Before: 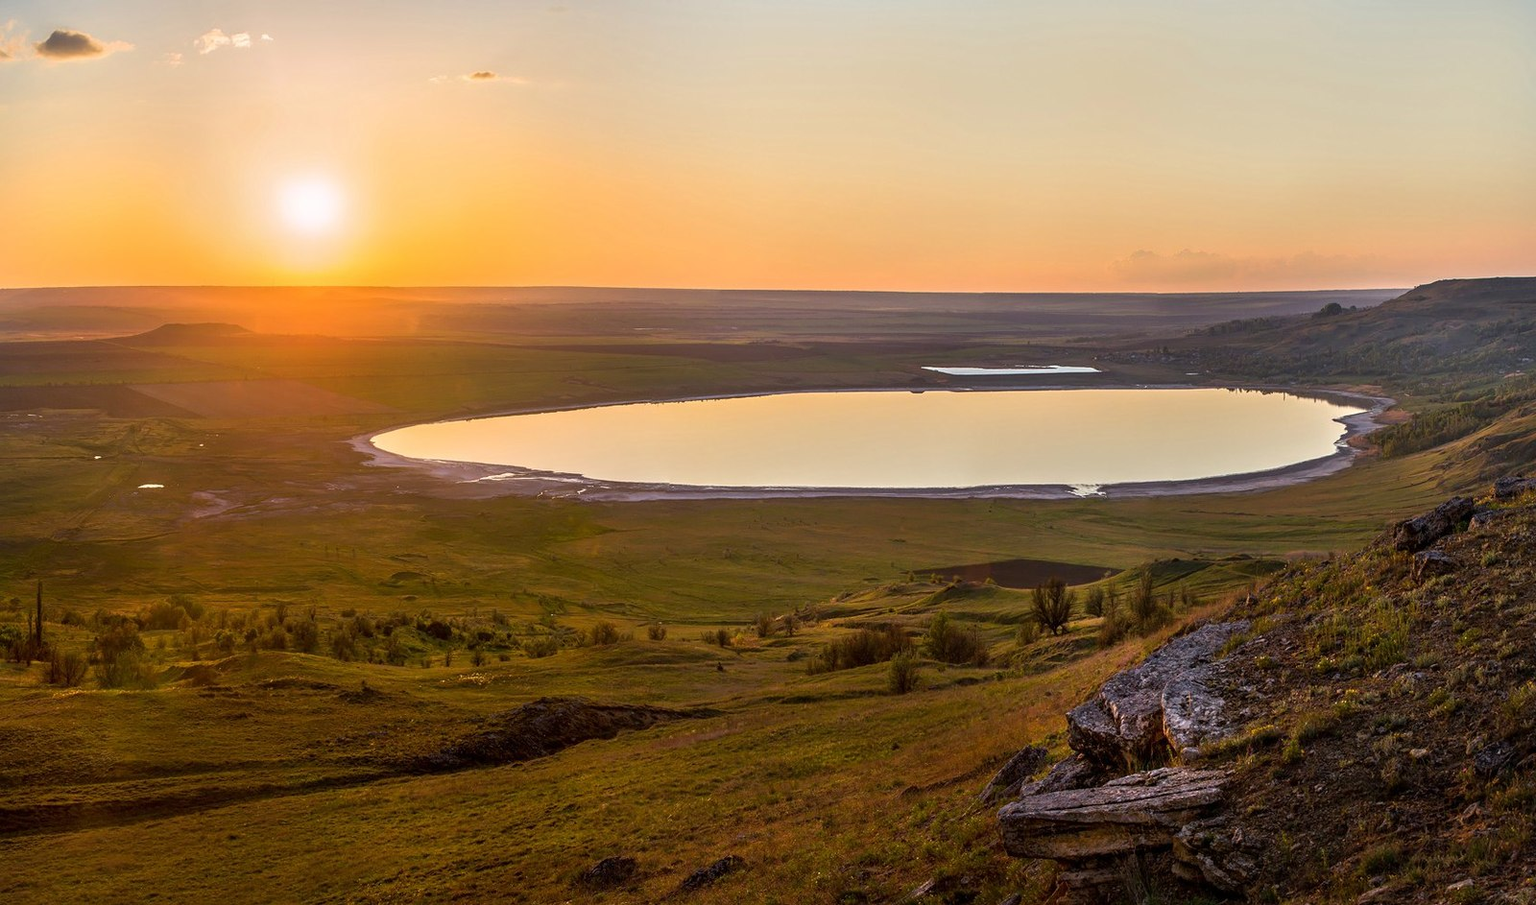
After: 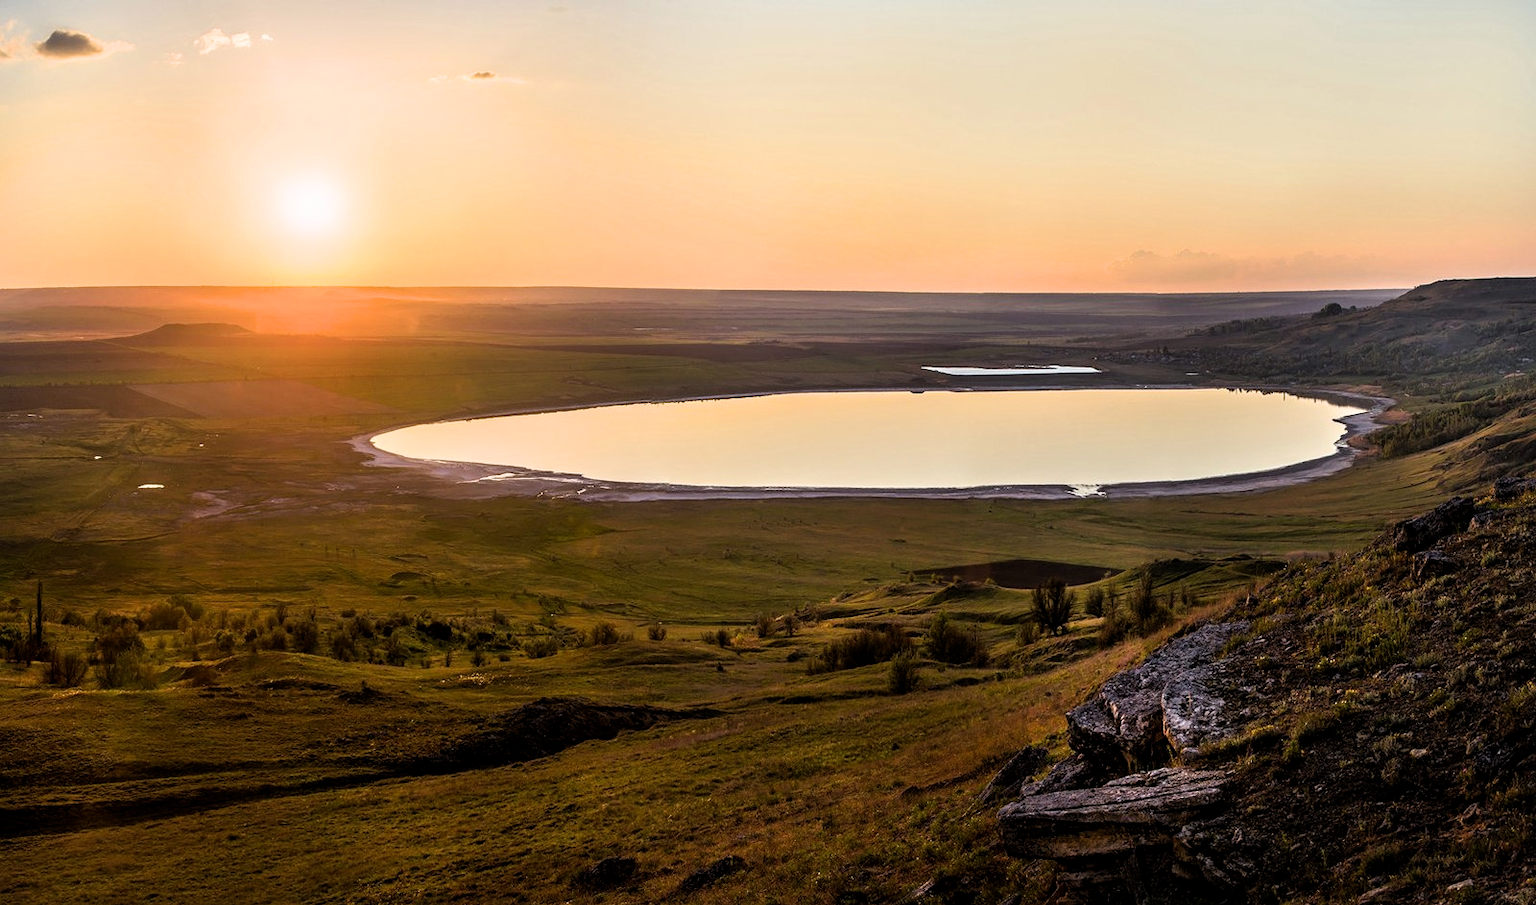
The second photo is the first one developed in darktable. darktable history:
filmic rgb: black relative exposure -8.7 EV, white relative exposure 2.66 EV, threshold 2.97 EV, target black luminance 0%, target white luminance 99.878%, hardness 6.27, latitude 75.71%, contrast 1.317, highlights saturation mix -5.09%, enable highlight reconstruction true
